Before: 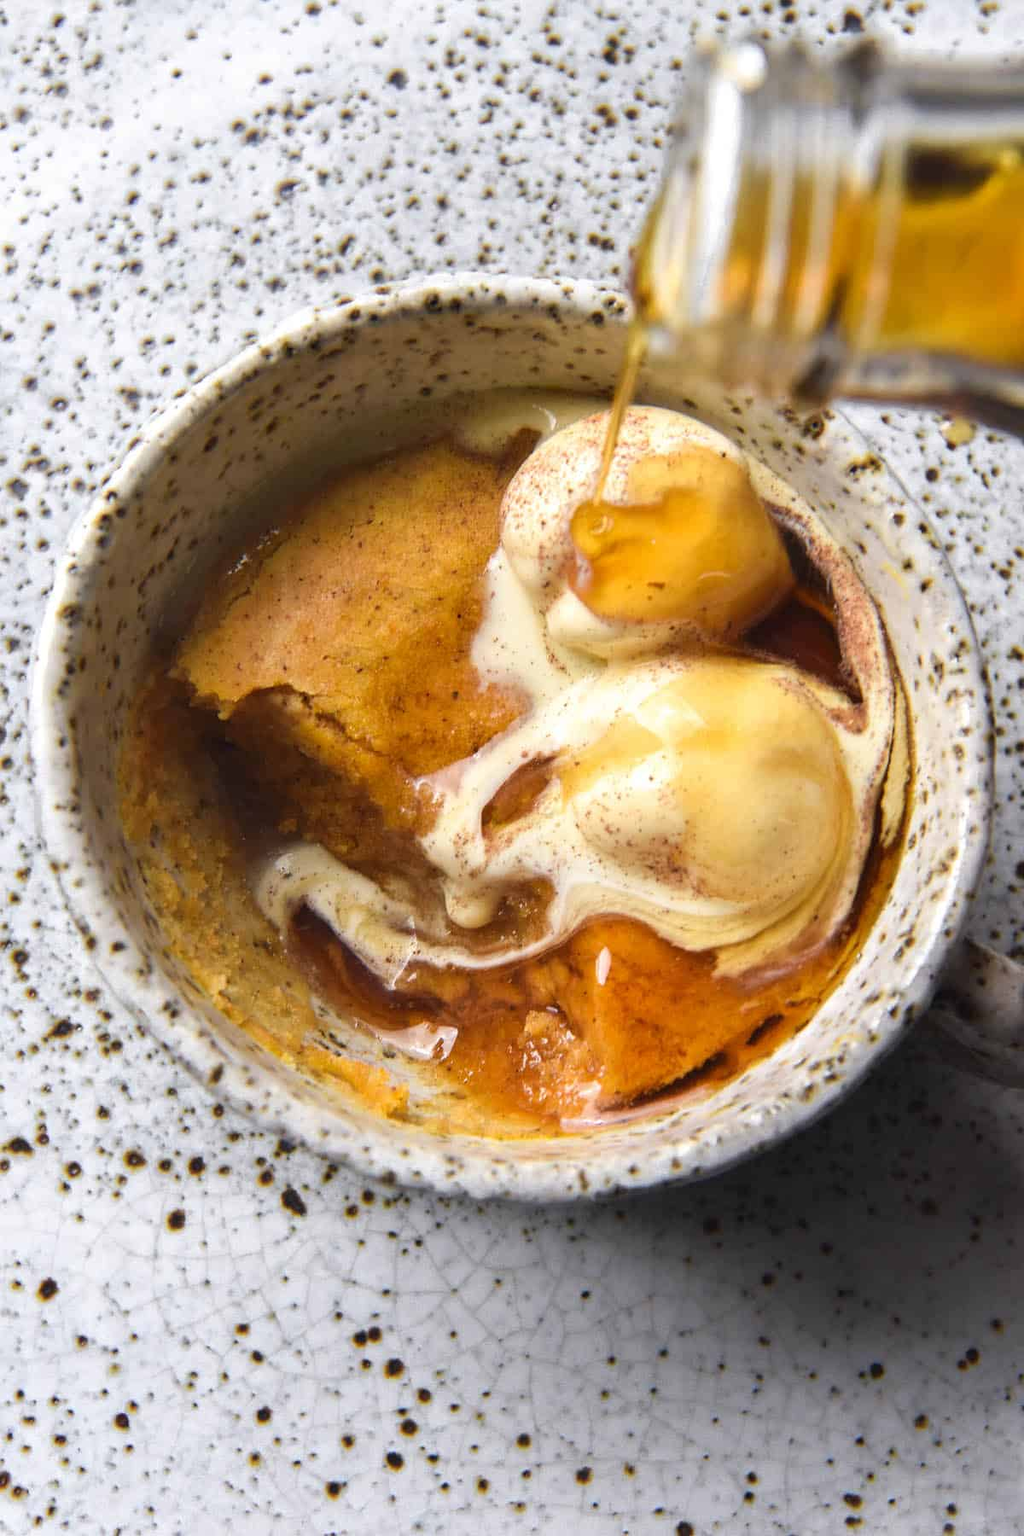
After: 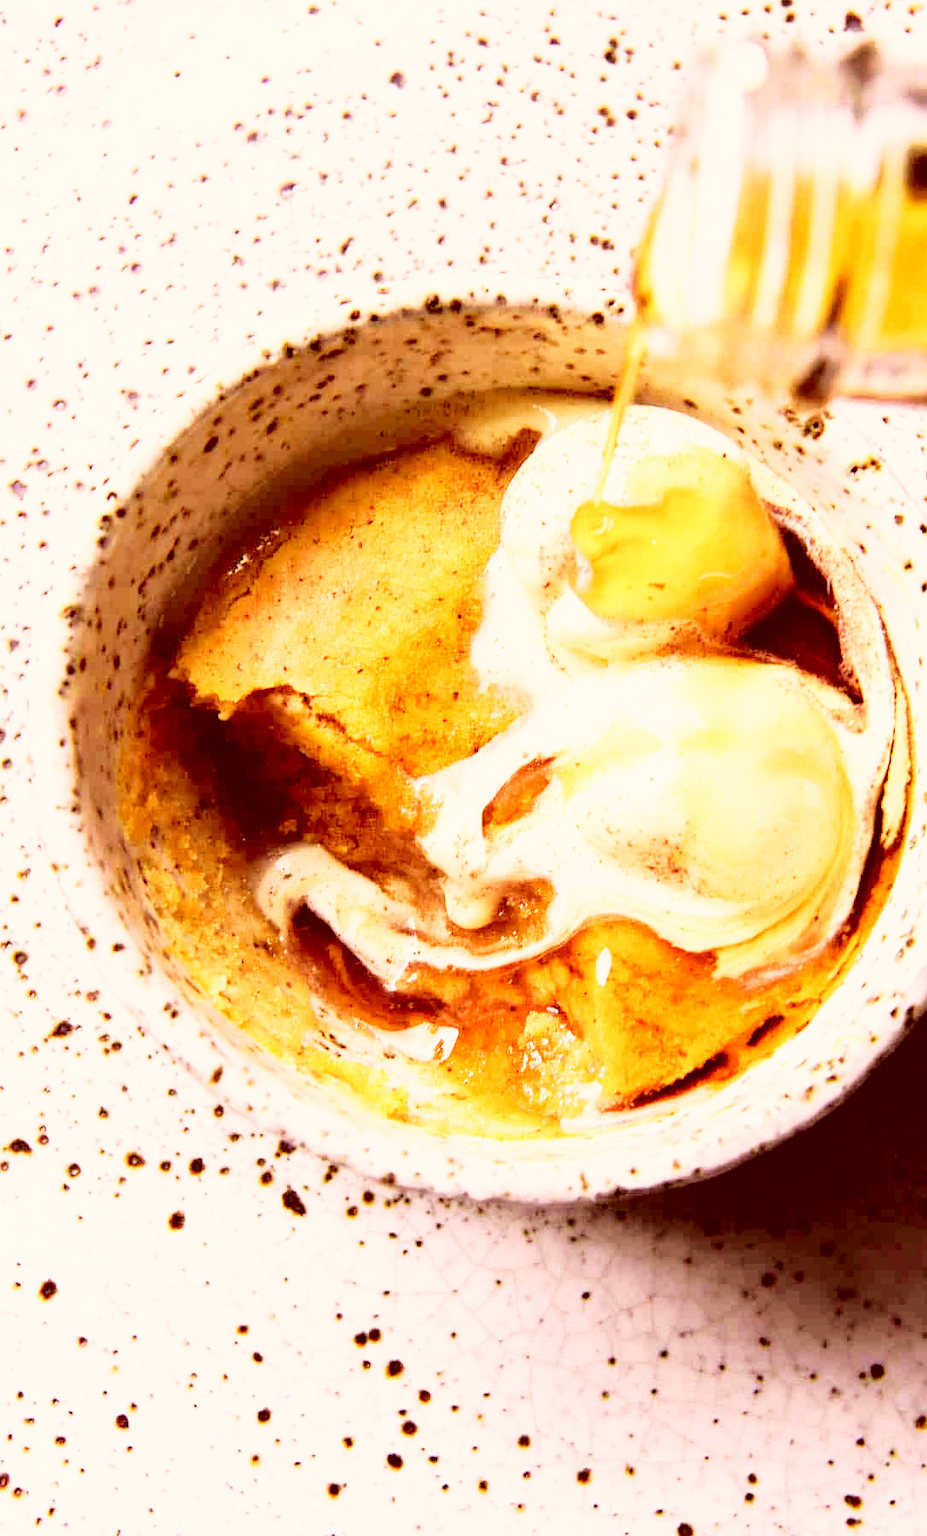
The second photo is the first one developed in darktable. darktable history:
crop: right 9.473%, bottom 0.027%
tone curve: curves: ch0 [(0, 0) (0.003, 0.003) (0.011, 0.006) (0.025, 0.015) (0.044, 0.025) (0.069, 0.034) (0.1, 0.052) (0.136, 0.092) (0.177, 0.157) (0.224, 0.228) (0.277, 0.305) (0.335, 0.392) (0.399, 0.466) (0.468, 0.543) (0.543, 0.612) (0.623, 0.692) (0.709, 0.78) (0.801, 0.865) (0.898, 0.935) (1, 1)], color space Lab, independent channels, preserve colors none
velvia: on, module defaults
color correction: highlights a* 9.29, highlights b* 9.08, shadows a* 39.47, shadows b* 39.44, saturation 0.798
base curve: curves: ch0 [(0, 0) (0.007, 0.004) (0.027, 0.03) (0.046, 0.07) (0.207, 0.54) (0.442, 0.872) (0.673, 0.972) (1, 1)], preserve colors none
